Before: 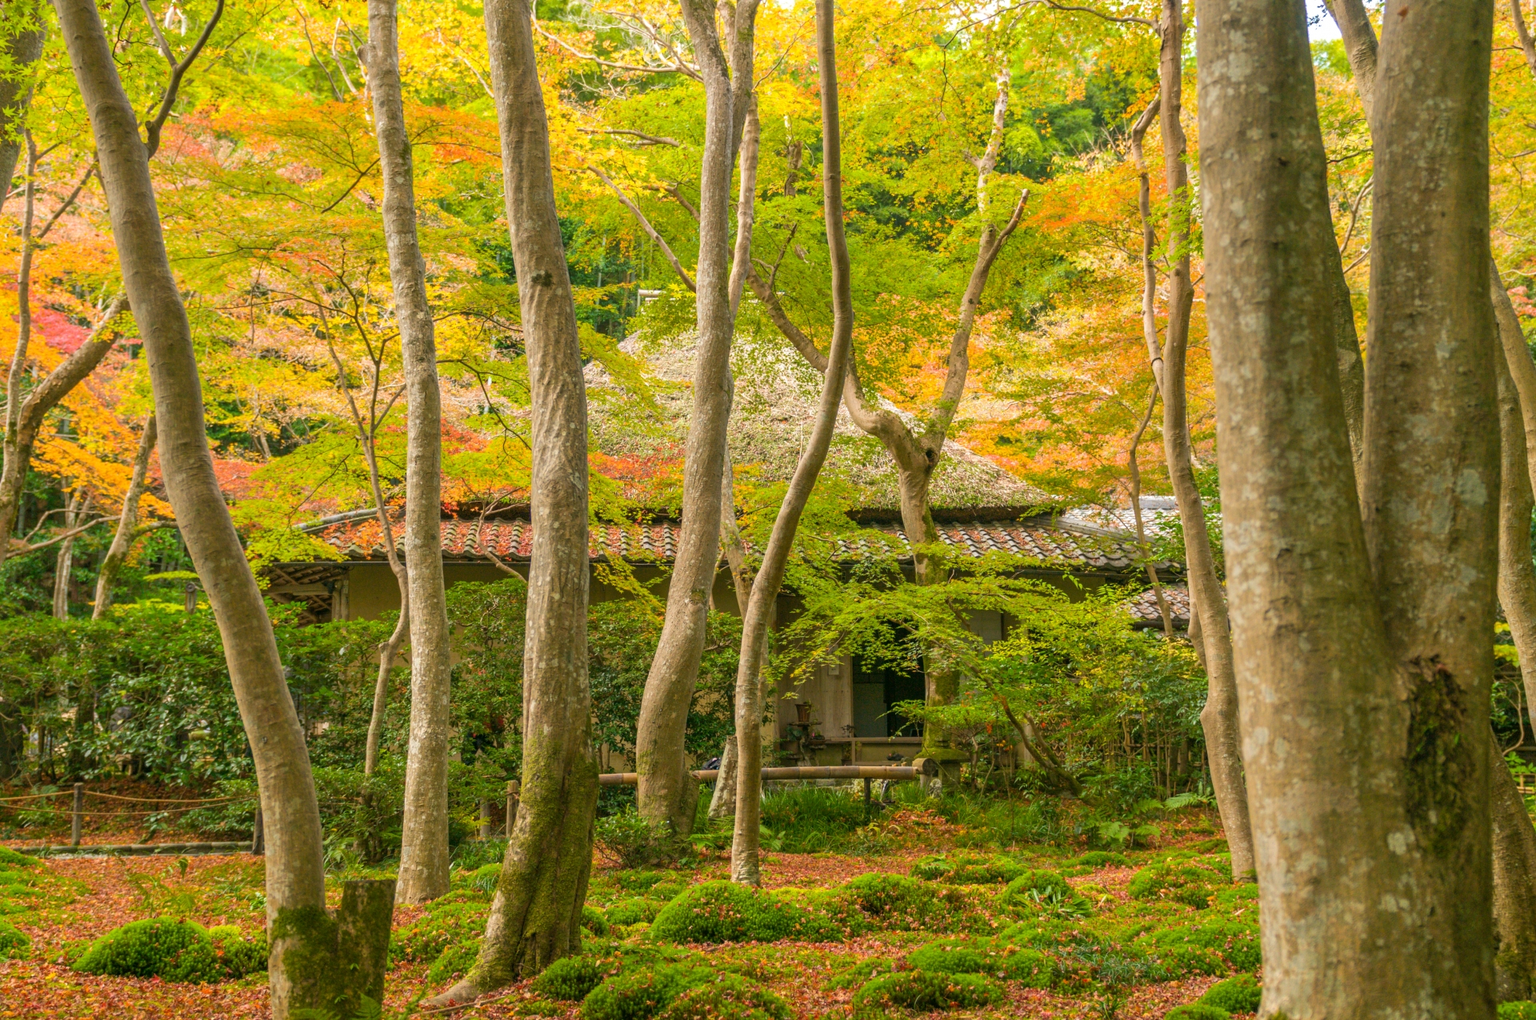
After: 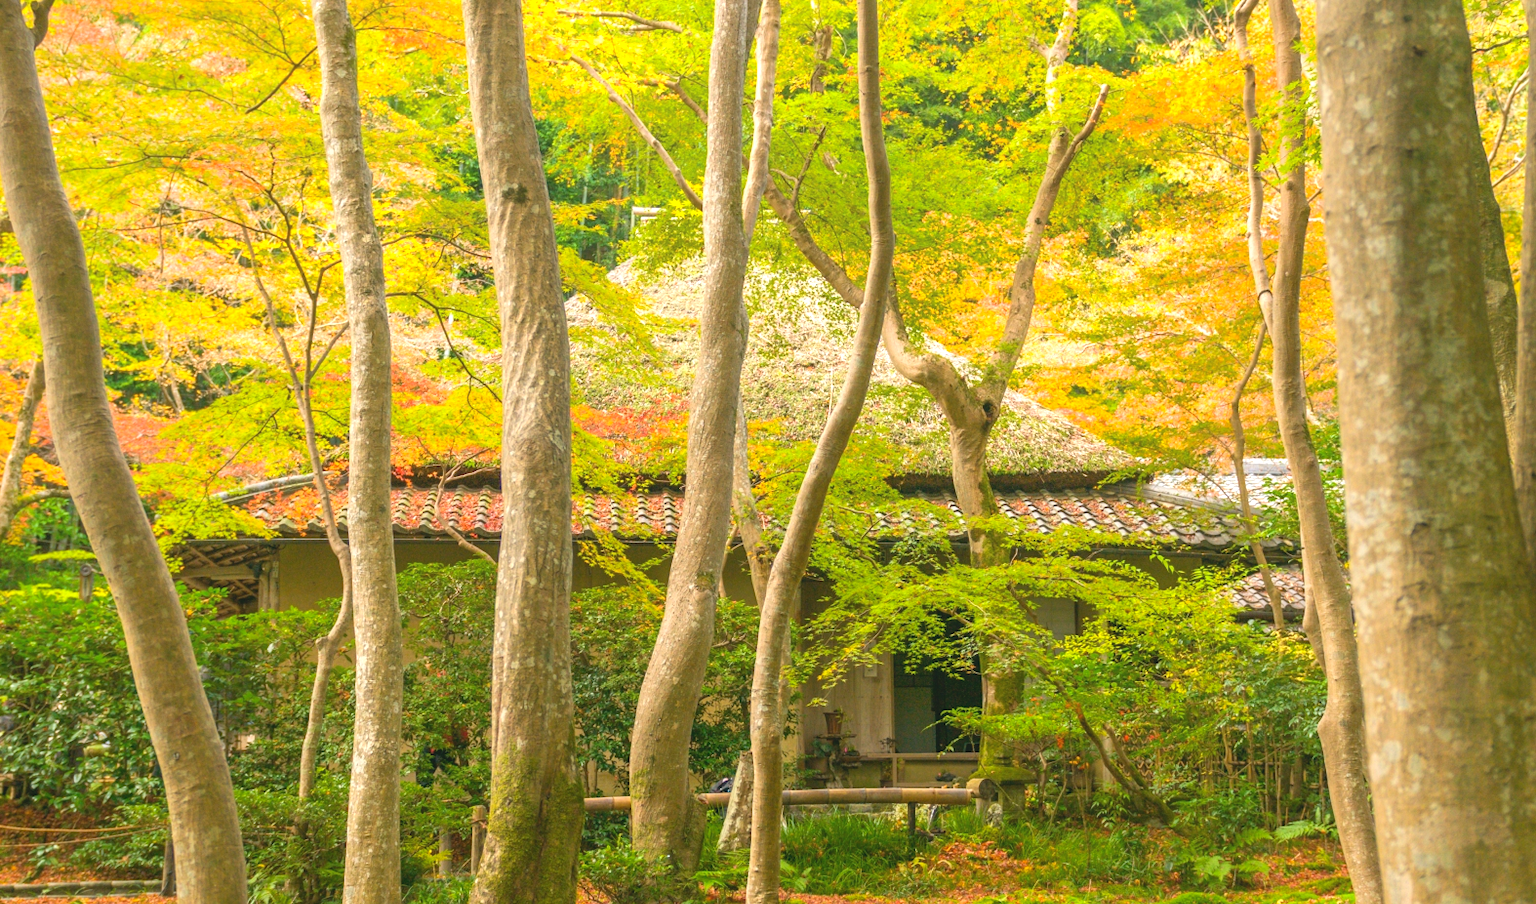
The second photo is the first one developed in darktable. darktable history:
crop: left 7.856%, top 11.836%, right 10.12%, bottom 15.387%
exposure: black level correction 0, exposure 0.7 EV, compensate exposure bias true, compensate highlight preservation false
local contrast: highlights 68%, shadows 68%, detail 82%, midtone range 0.325
